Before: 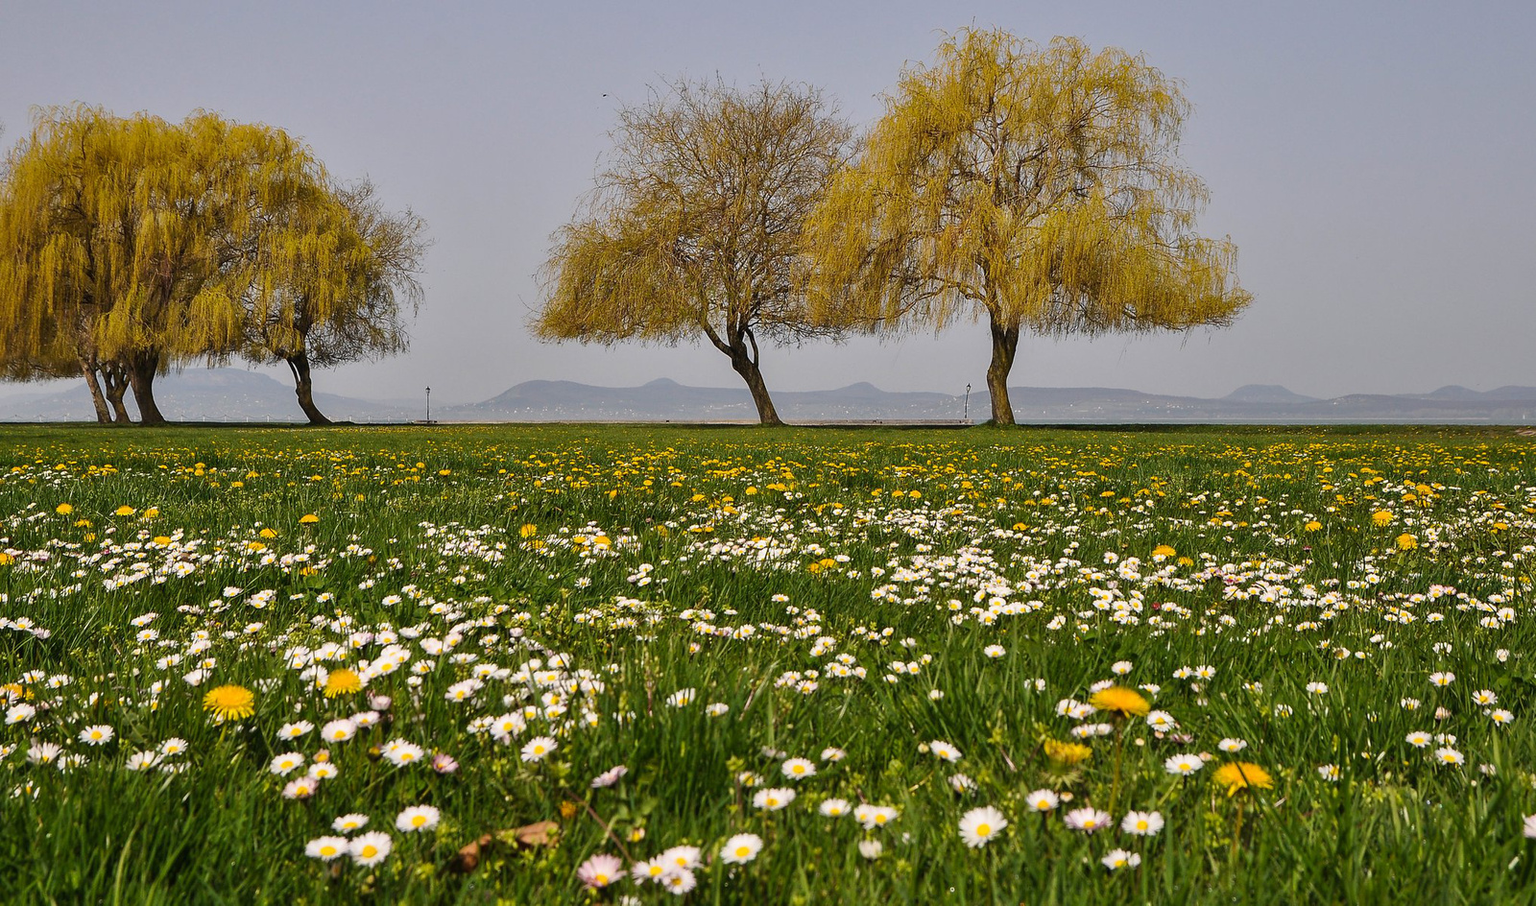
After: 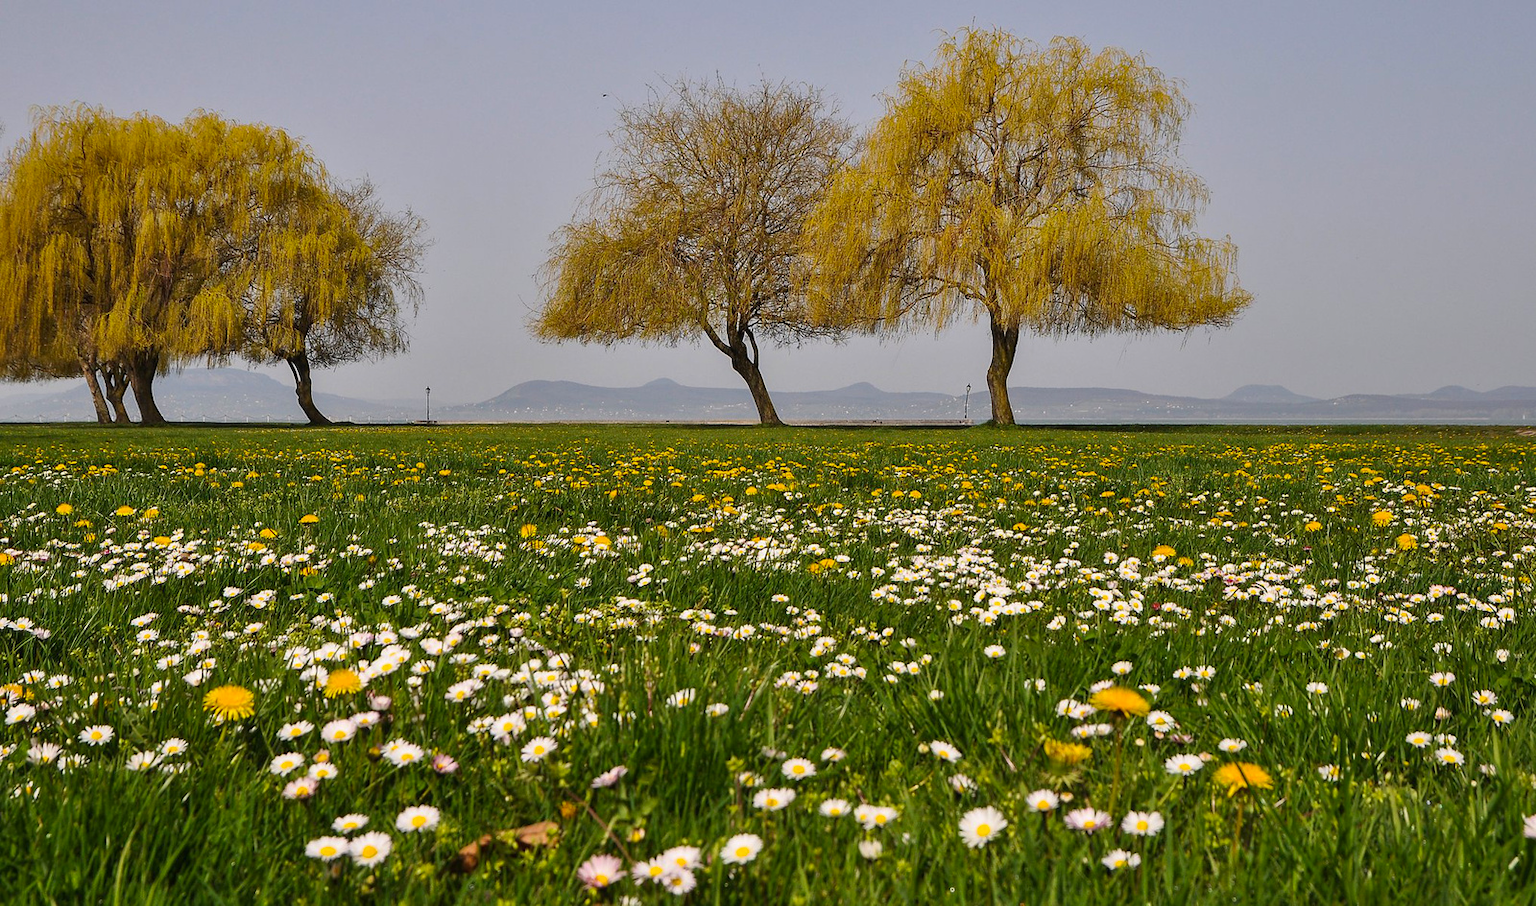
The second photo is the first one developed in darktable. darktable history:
contrast brightness saturation: saturation 0.096
